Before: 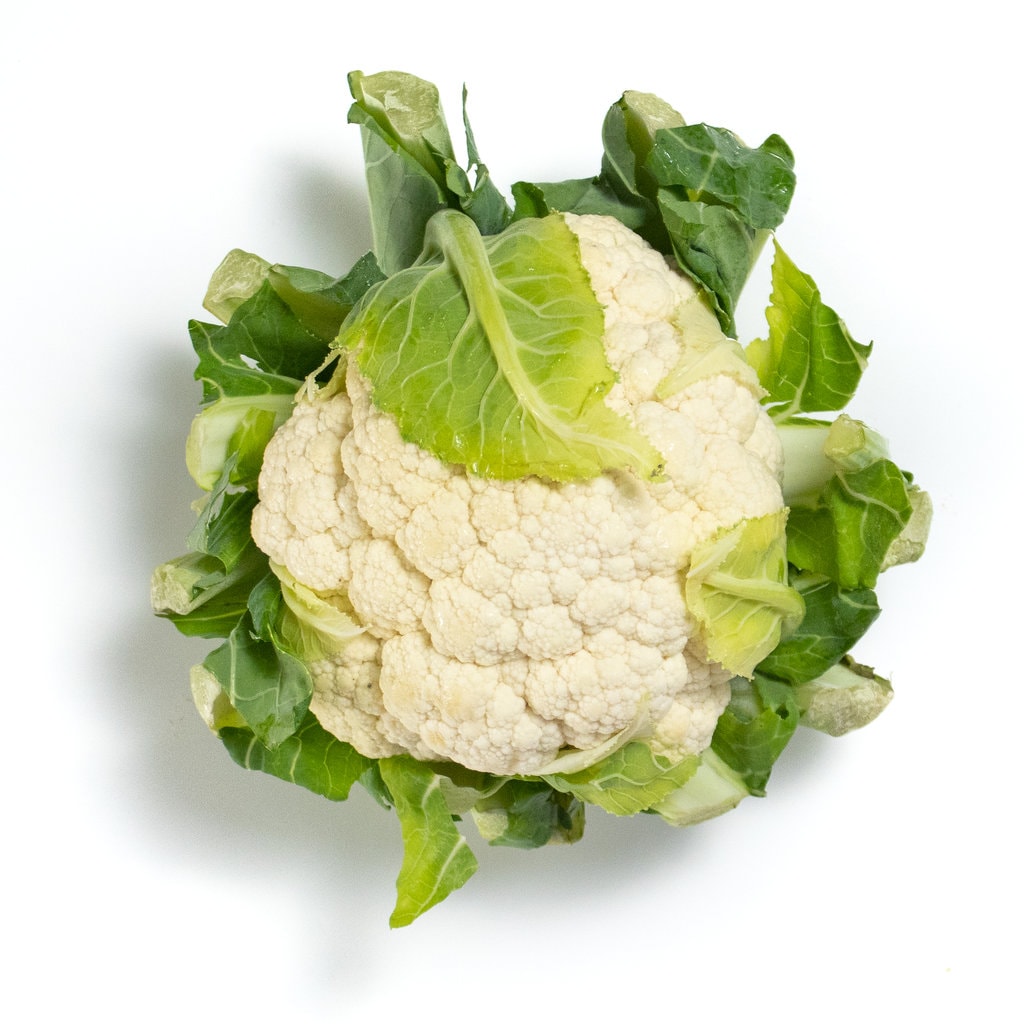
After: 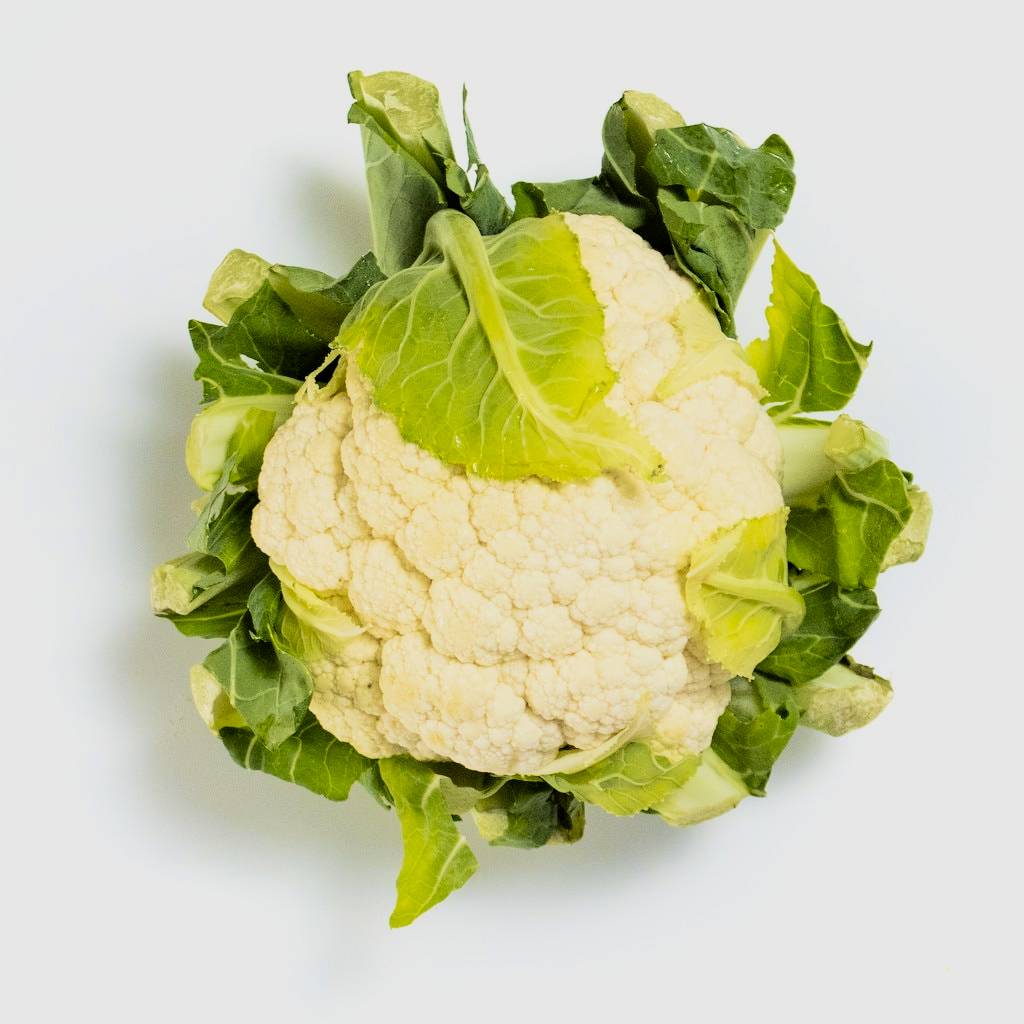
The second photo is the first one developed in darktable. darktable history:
velvia: strength 36.57%
filmic rgb: black relative exposure -5 EV, hardness 2.88, contrast 1.4
color contrast: green-magenta contrast 0.85, blue-yellow contrast 1.25, unbound 0
